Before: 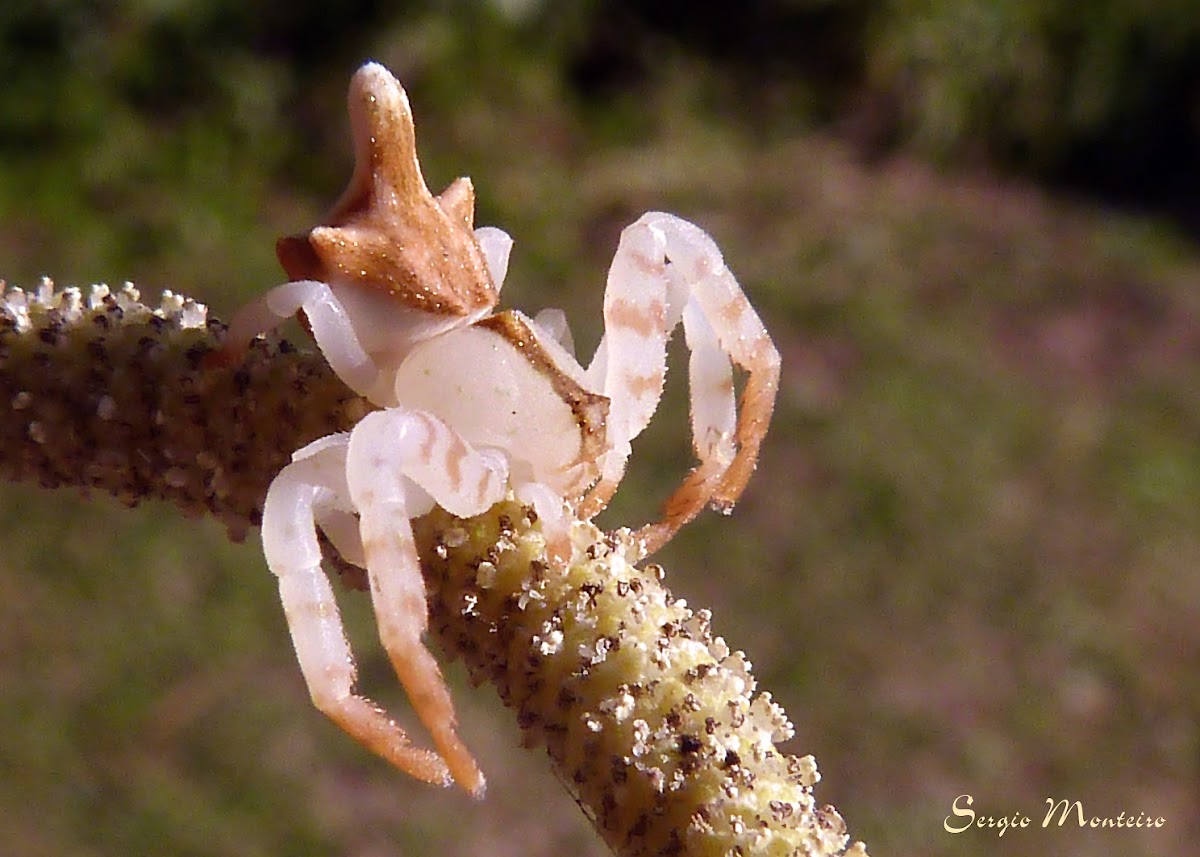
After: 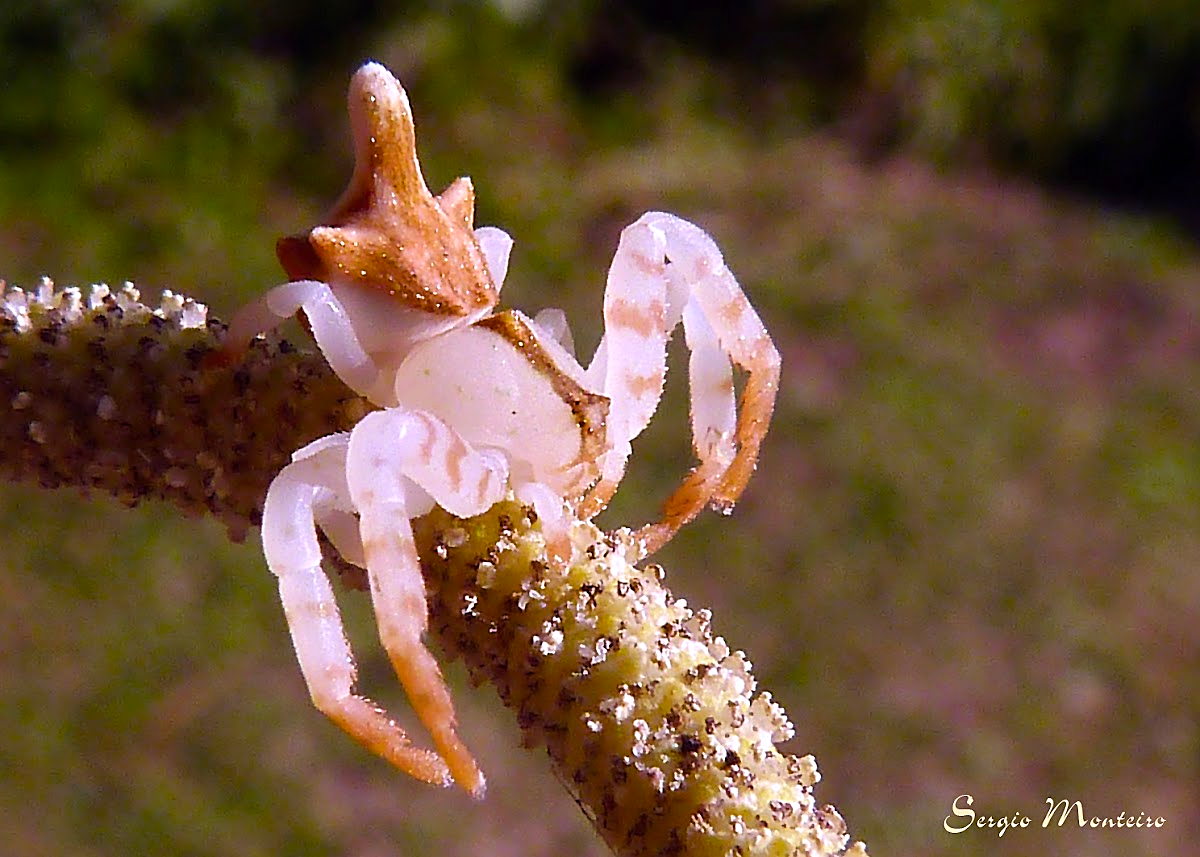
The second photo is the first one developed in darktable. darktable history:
white balance: red 1.004, blue 1.096
color balance rgb: perceptual saturation grading › global saturation 25%, global vibrance 20%
sharpen: on, module defaults
